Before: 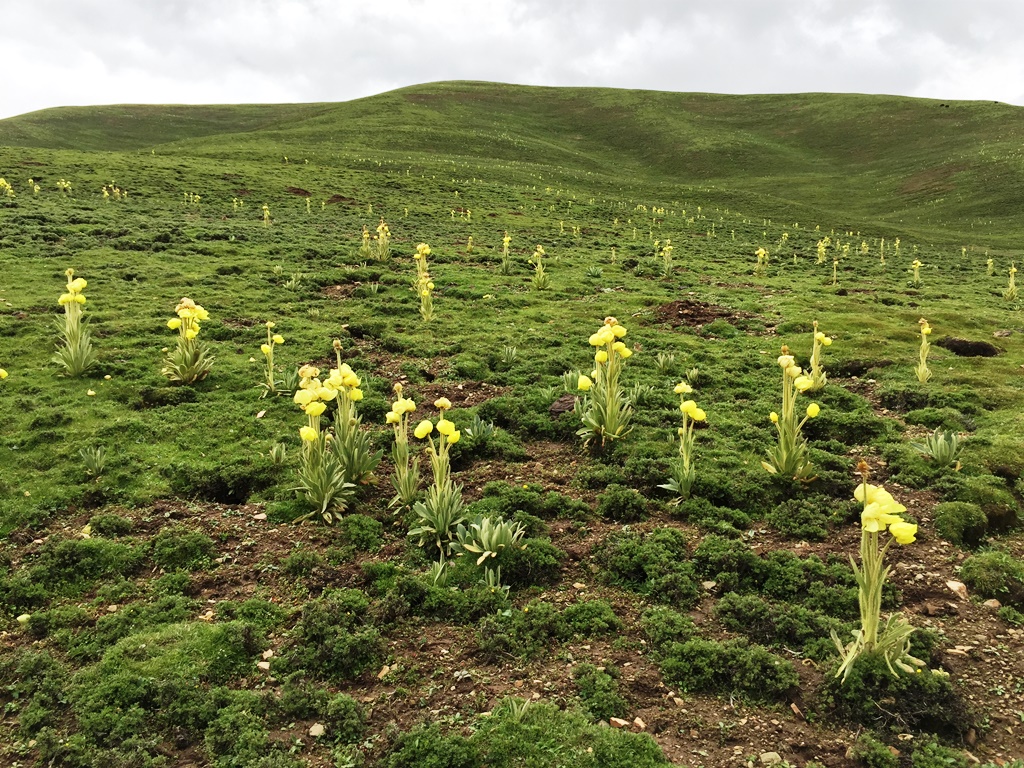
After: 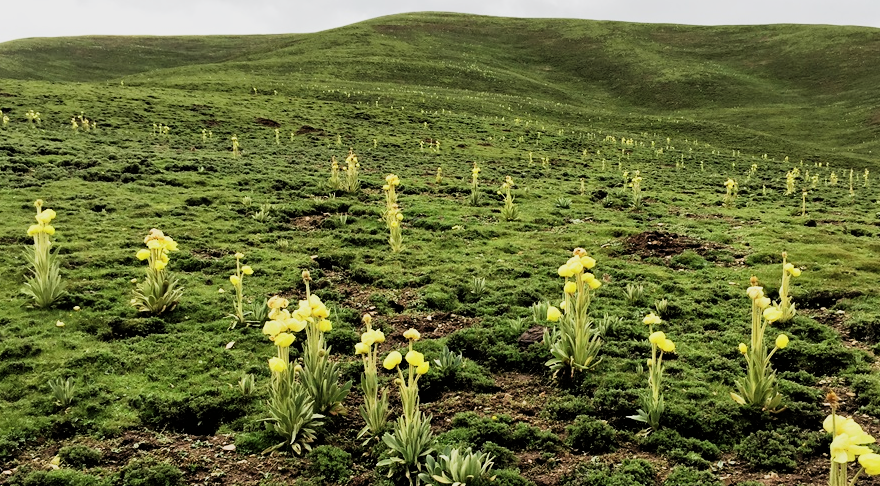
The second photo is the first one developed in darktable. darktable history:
filmic rgb: black relative exposure -5.12 EV, white relative exposure 3.52 EV, hardness 3.19, contrast 1.297, highlights saturation mix -48.59%
crop: left 3.113%, top 9.003%, right 9.661%, bottom 26.659%
